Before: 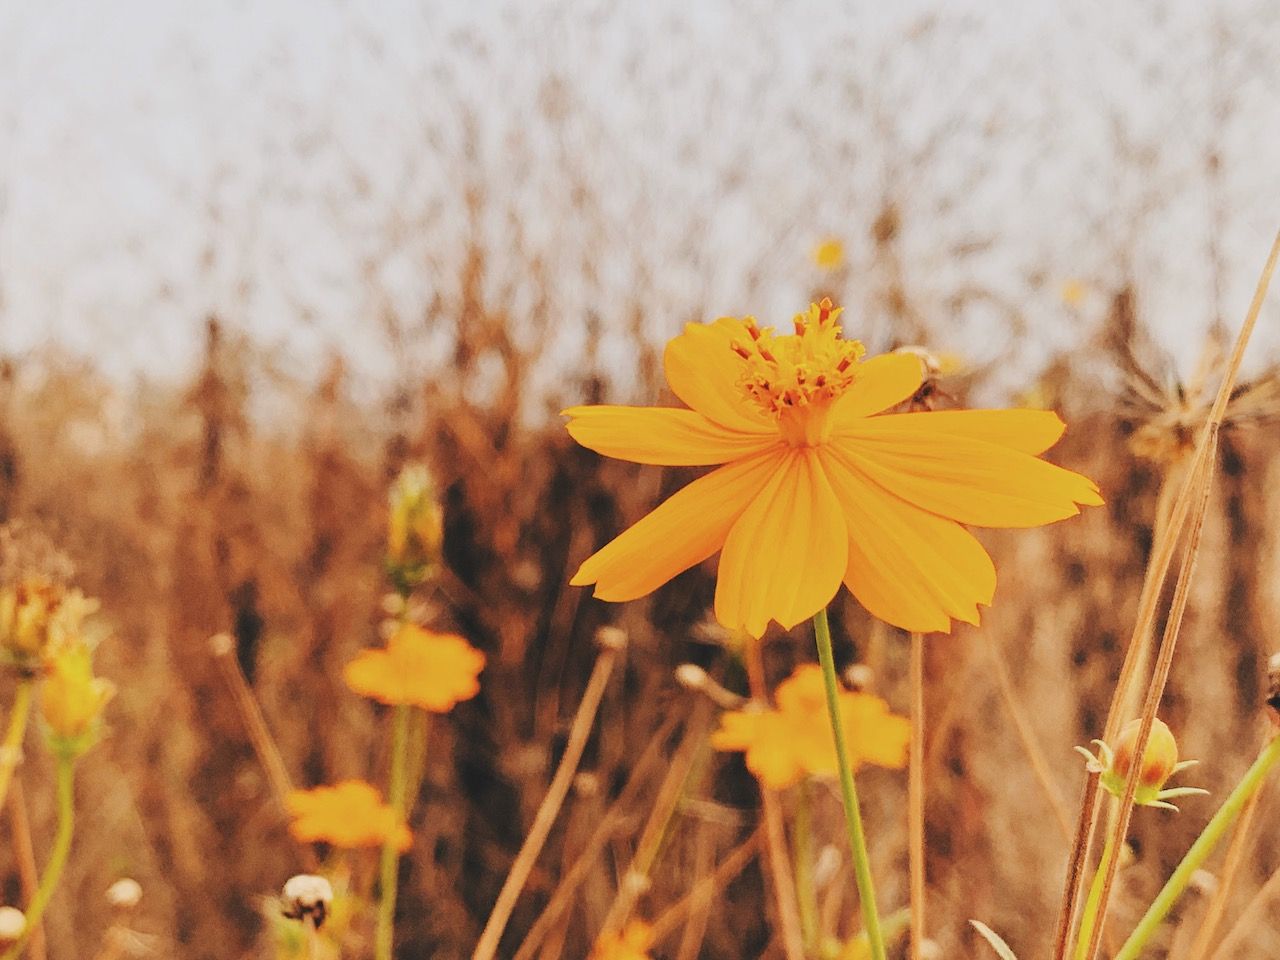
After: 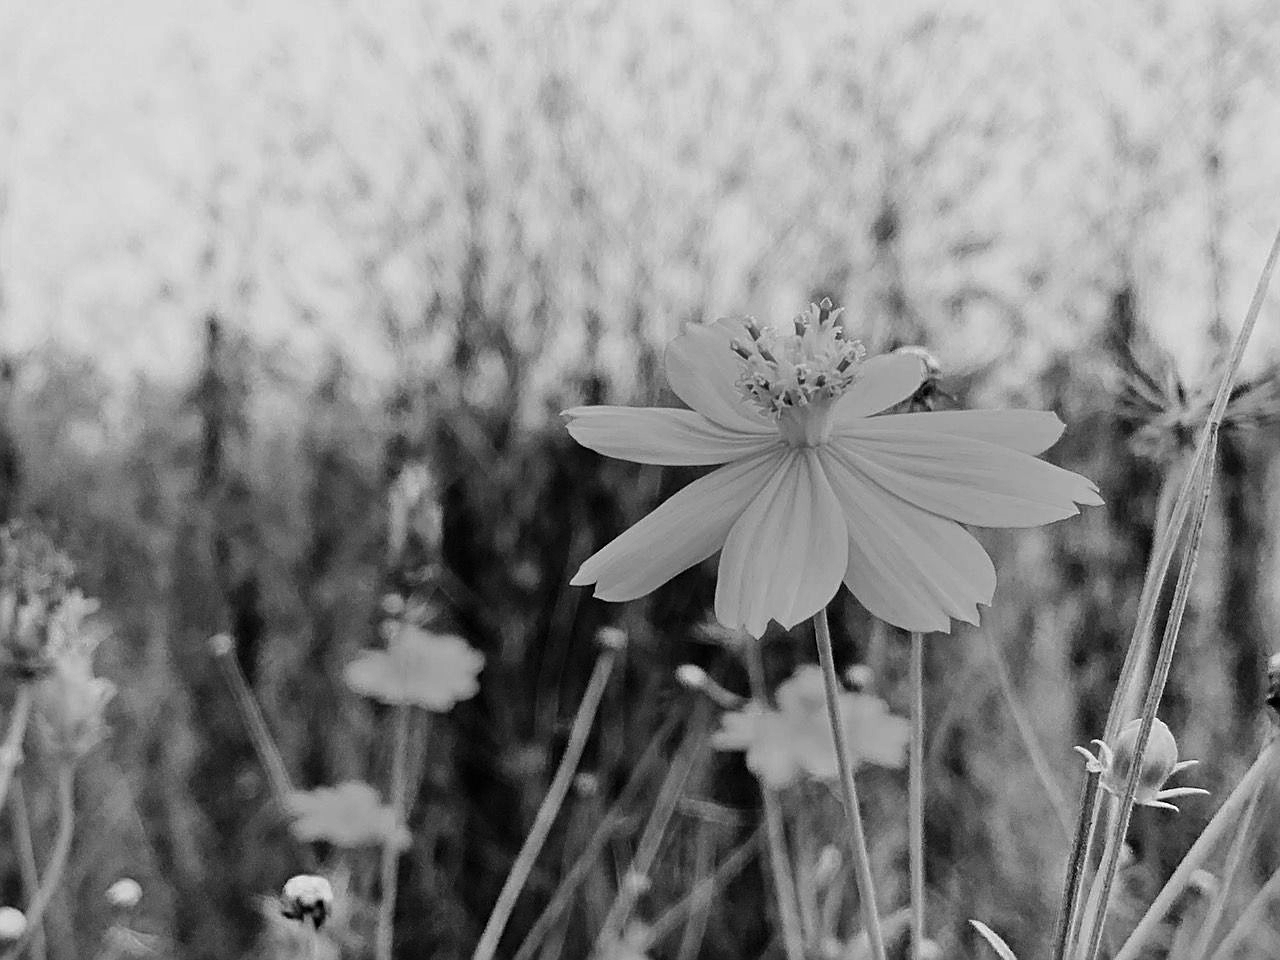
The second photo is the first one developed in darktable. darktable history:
base curve: exposure shift 0, preserve colors none
sharpen: on, module defaults
levels: levels [0.101, 0.578, 0.953]
monochrome: on, module defaults
